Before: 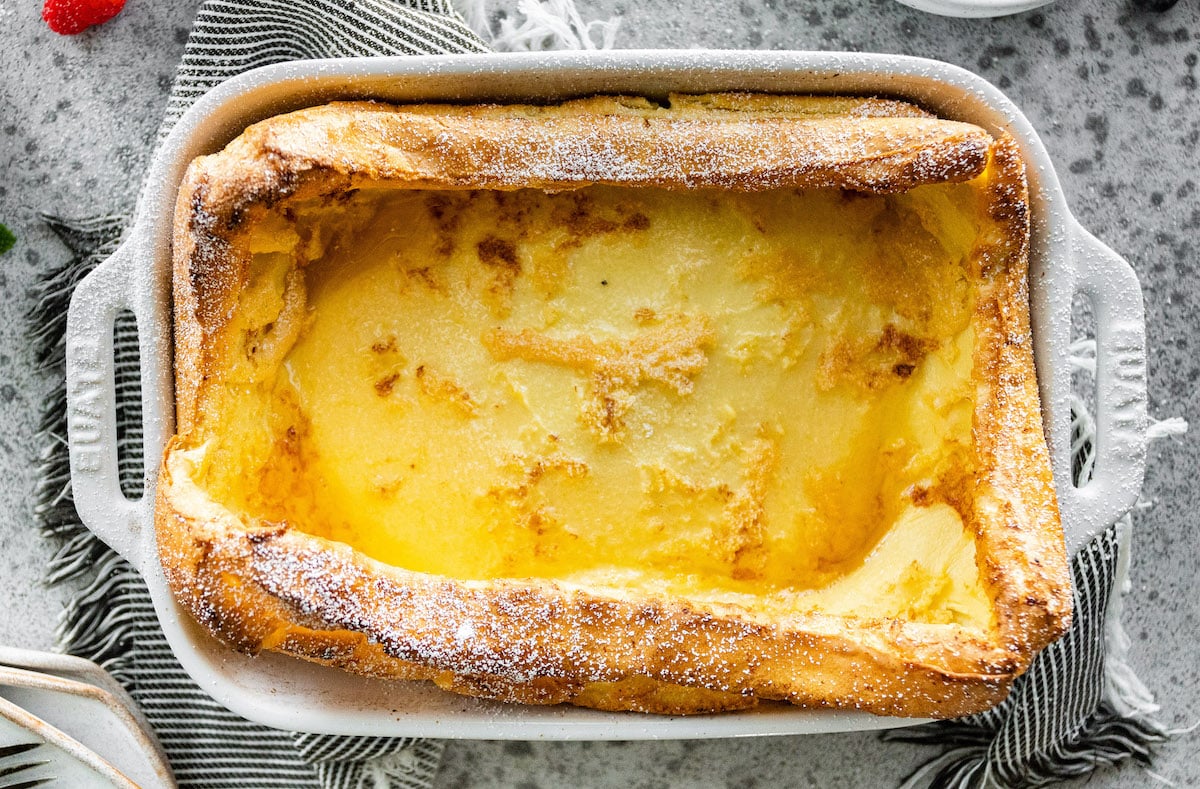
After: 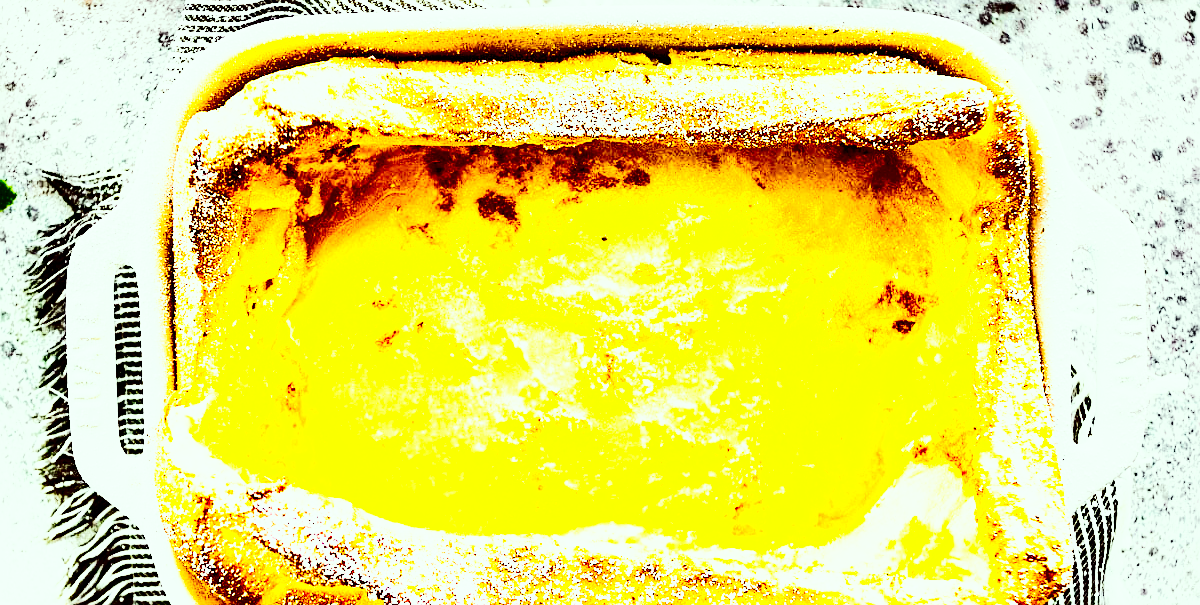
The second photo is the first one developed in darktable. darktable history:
color balance rgb: power › luminance -3.733%, power › chroma 0.546%, power › hue 41.12°, linear chroma grading › global chroma 15.276%, perceptual saturation grading › global saturation 27.498%, perceptual saturation grading › highlights -28.799%, perceptual saturation grading › mid-tones 15.246%, perceptual saturation grading › shadows 34.083%, perceptual brilliance grading › global brilliance 30.232%, global vibrance 3.708%
color correction: highlights a* -8.22, highlights b* 3.66
contrast brightness saturation: contrast 0.222, brightness -0.186, saturation 0.237
sharpen: on, module defaults
crop: top 5.621%, bottom 17.683%
base curve: curves: ch0 [(0, 0) (0.007, 0.004) (0.027, 0.03) (0.046, 0.07) (0.207, 0.54) (0.442, 0.872) (0.673, 0.972) (1, 1)], preserve colors none
tone curve: curves: ch0 [(0, 0) (0.003, 0.001) (0.011, 0.001) (0.025, 0.001) (0.044, 0.001) (0.069, 0.003) (0.1, 0.007) (0.136, 0.013) (0.177, 0.032) (0.224, 0.083) (0.277, 0.157) (0.335, 0.237) (0.399, 0.334) (0.468, 0.446) (0.543, 0.562) (0.623, 0.683) (0.709, 0.801) (0.801, 0.869) (0.898, 0.918) (1, 1)], color space Lab, independent channels, preserve colors none
